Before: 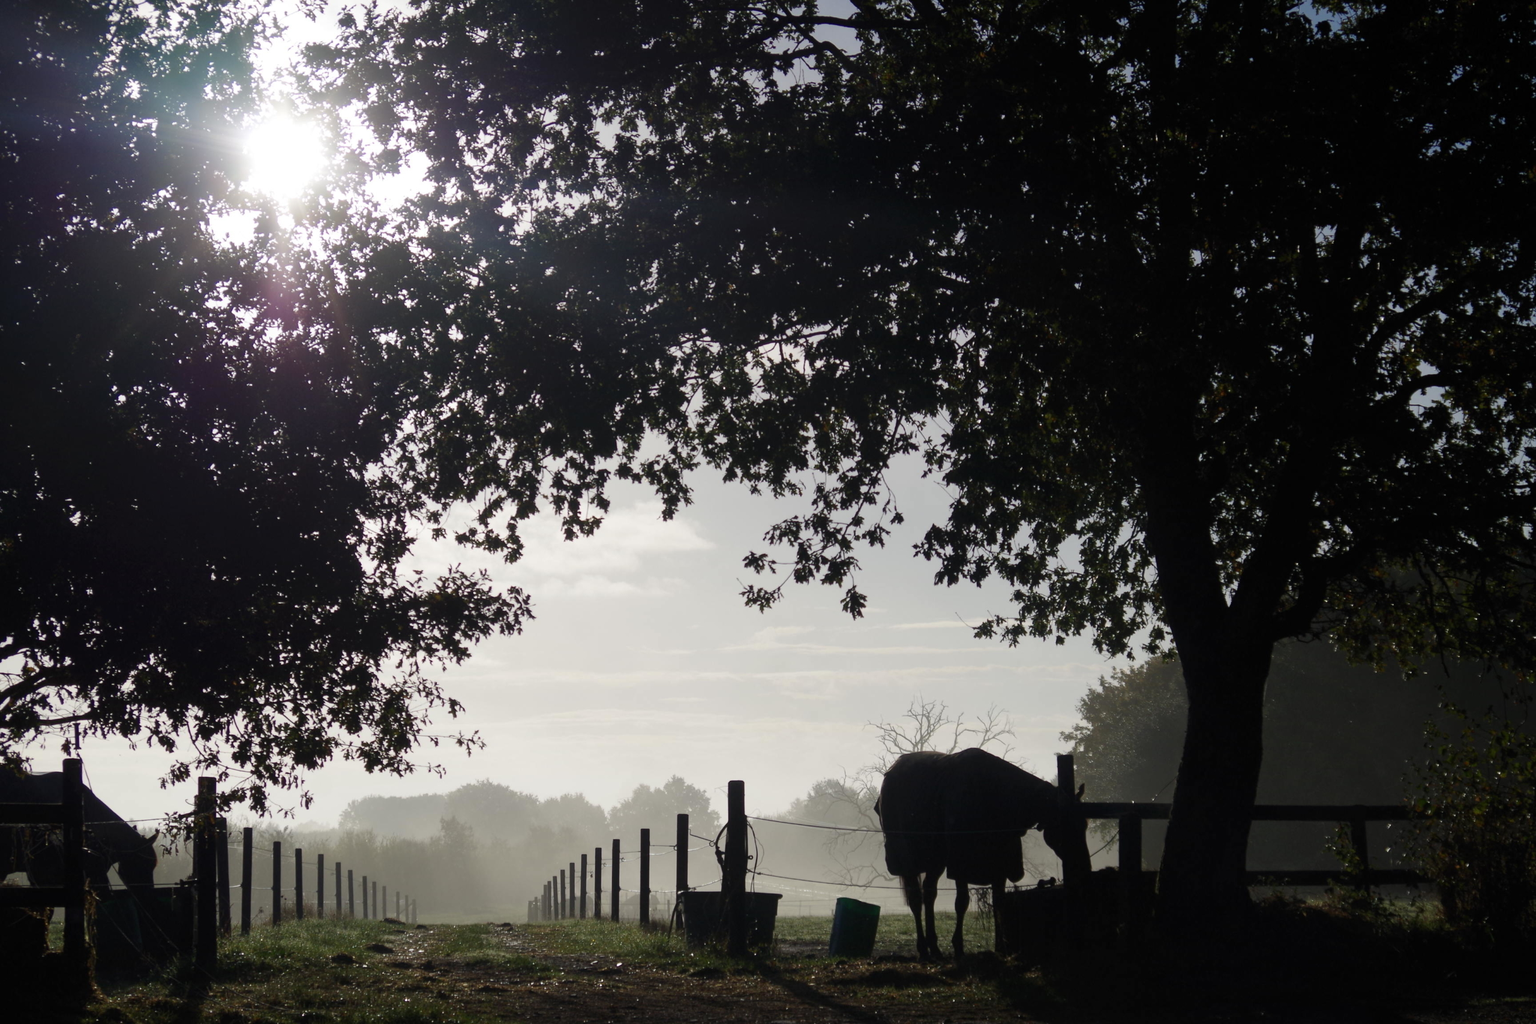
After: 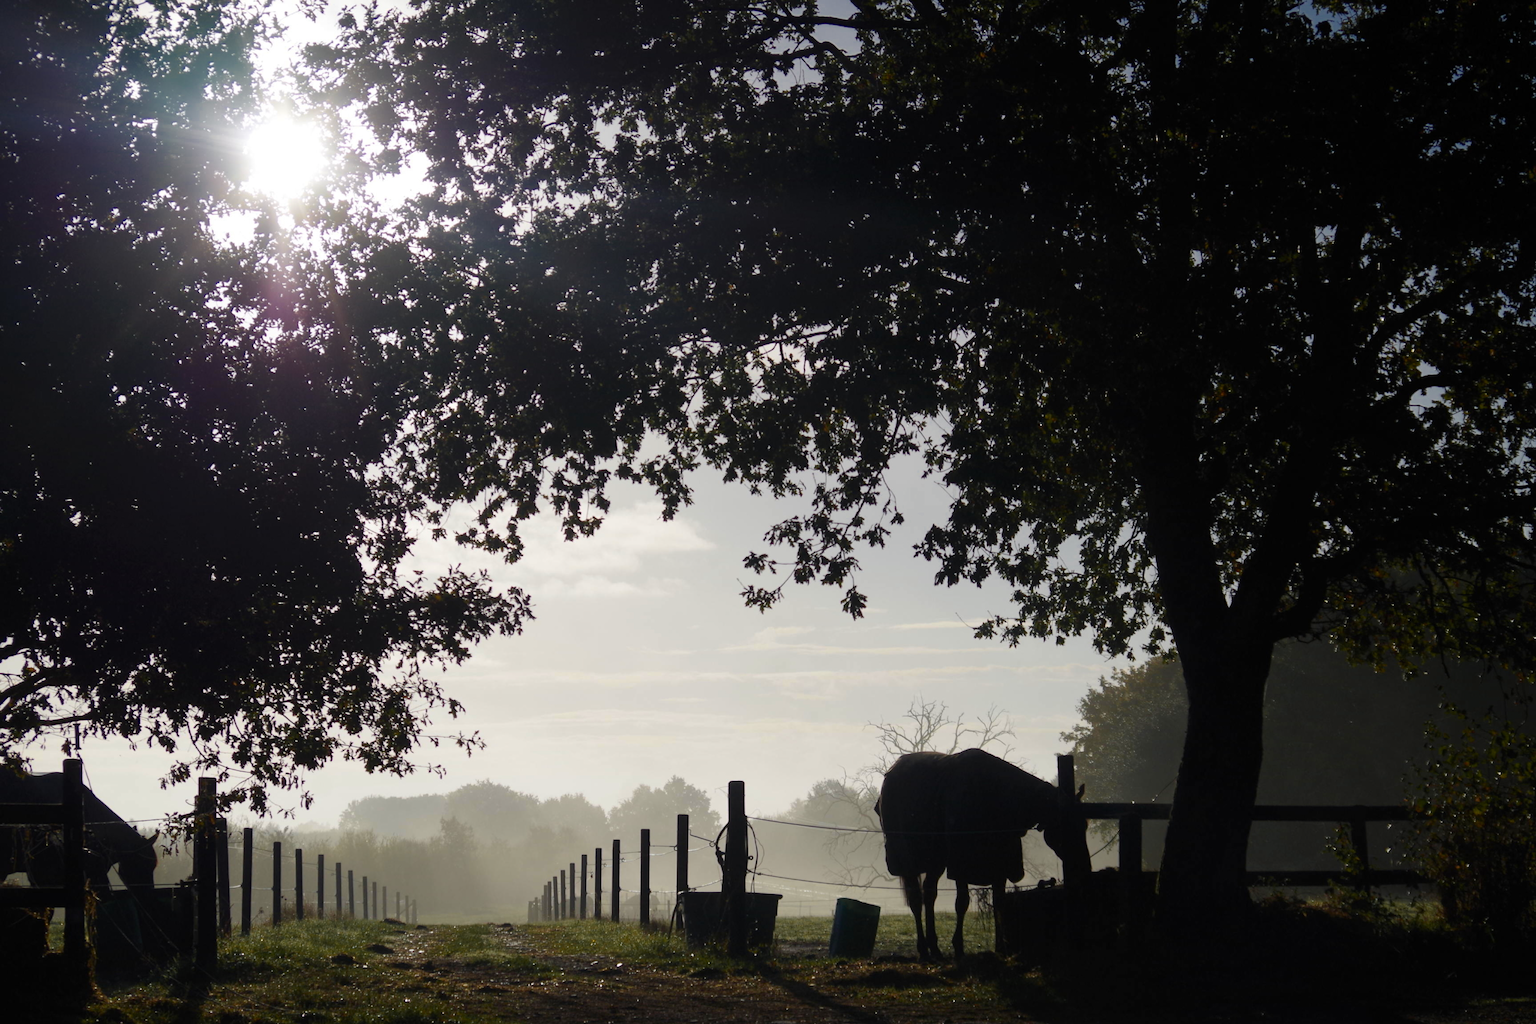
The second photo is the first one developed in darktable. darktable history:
color zones: curves: ch0 [(0, 0.499) (0.143, 0.5) (0.286, 0.5) (0.429, 0.476) (0.571, 0.284) (0.714, 0.243) (0.857, 0.449) (1, 0.499)]; ch1 [(0, 0.532) (0.143, 0.645) (0.286, 0.696) (0.429, 0.211) (0.571, 0.504) (0.714, 0.493) (0.857, 0.495) (1, 0.532)]; ch2 [(0, 0.5) (0.143, 0.5) (0.286, 0.427) (0.429, 0.324) (0.571, 0.5) (0.714, 0.5) (0.857, 0.5) (1, 0.5)]
